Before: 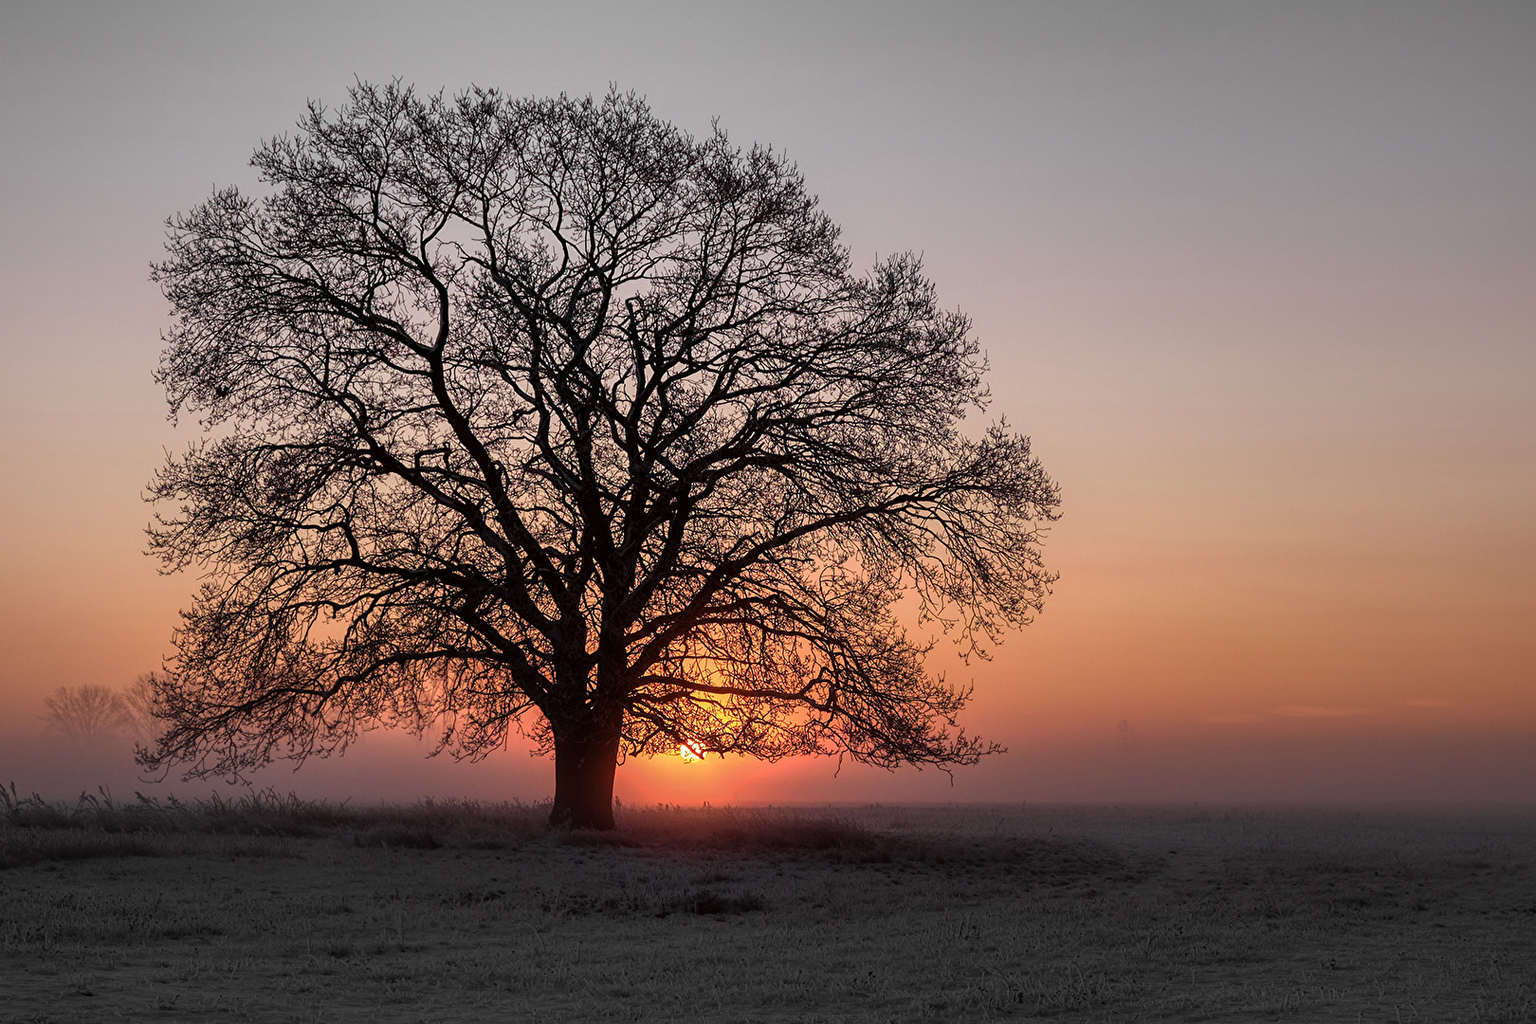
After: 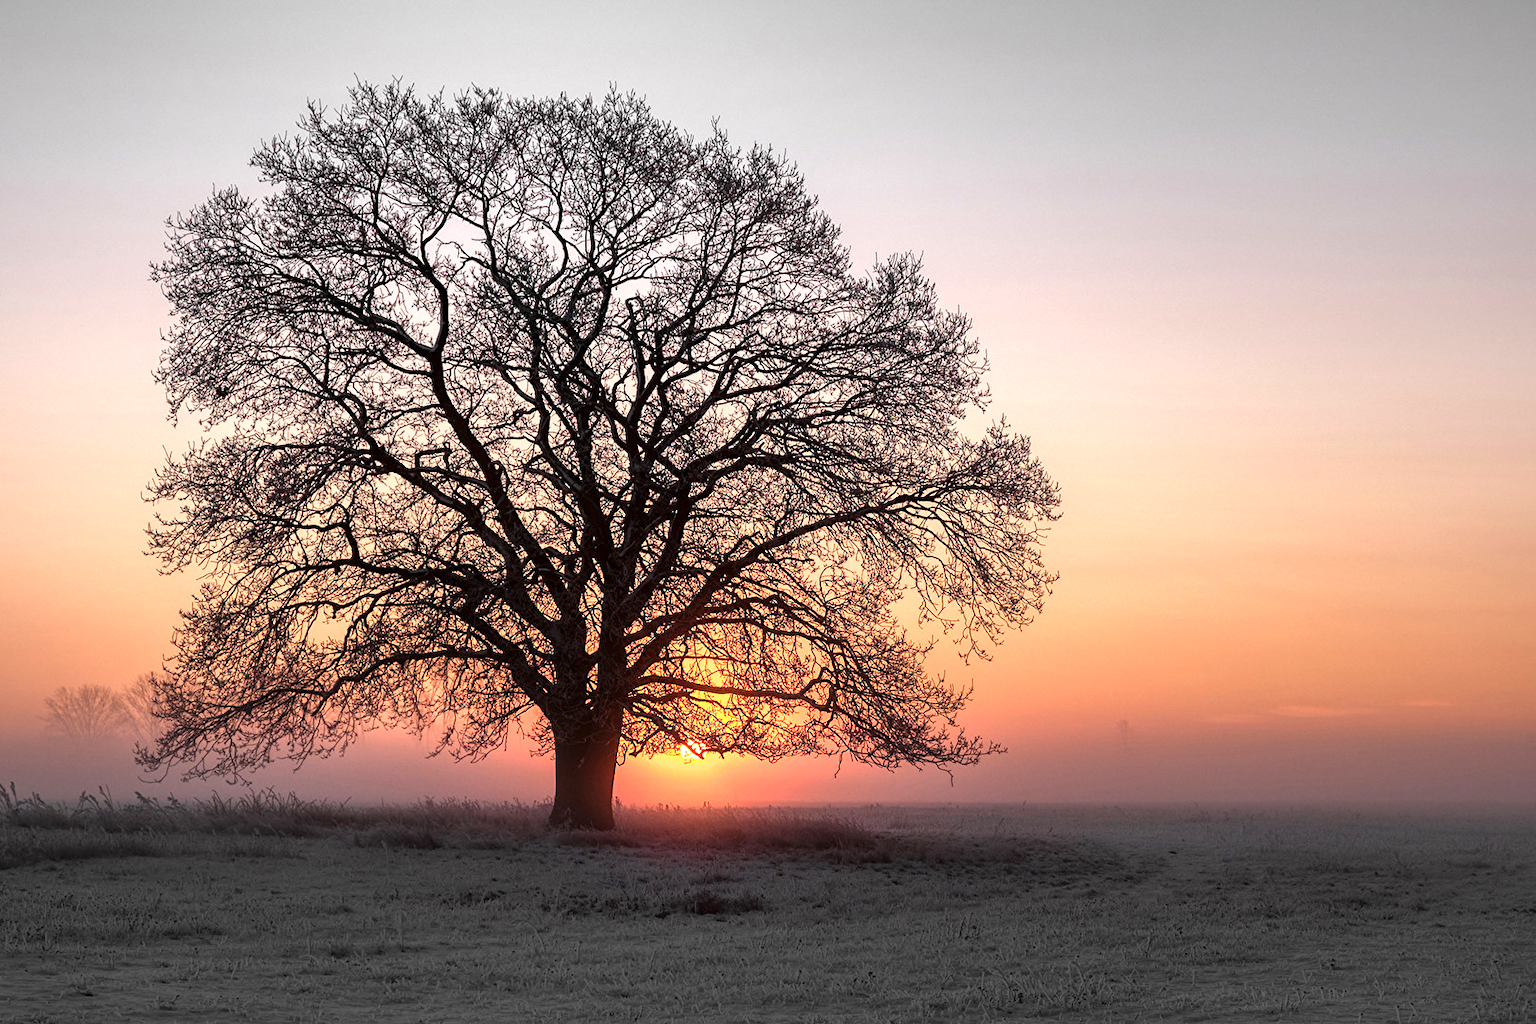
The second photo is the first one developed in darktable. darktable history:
exposure: exposure 1 EV, compensate highlight preservation false
shadows and highlights: radius 125.46, shadows 21.19, highlights -21.19, low approximation 0.01
